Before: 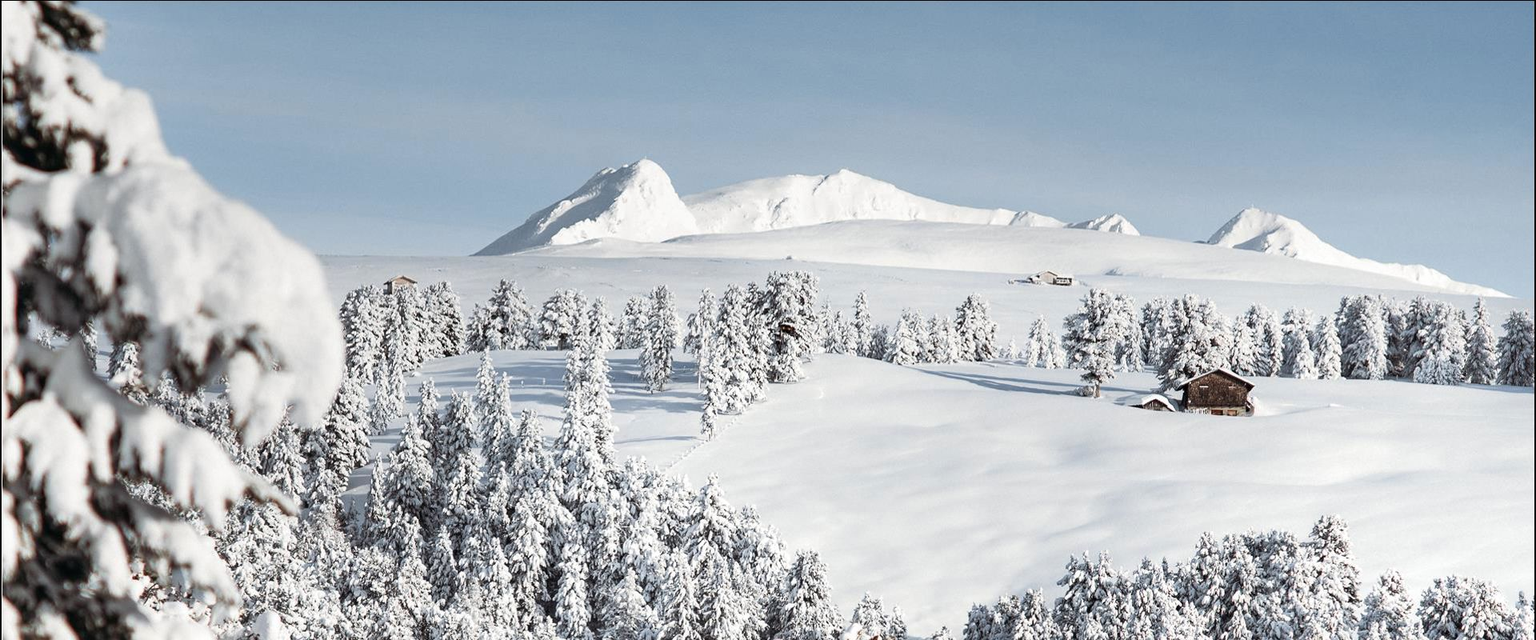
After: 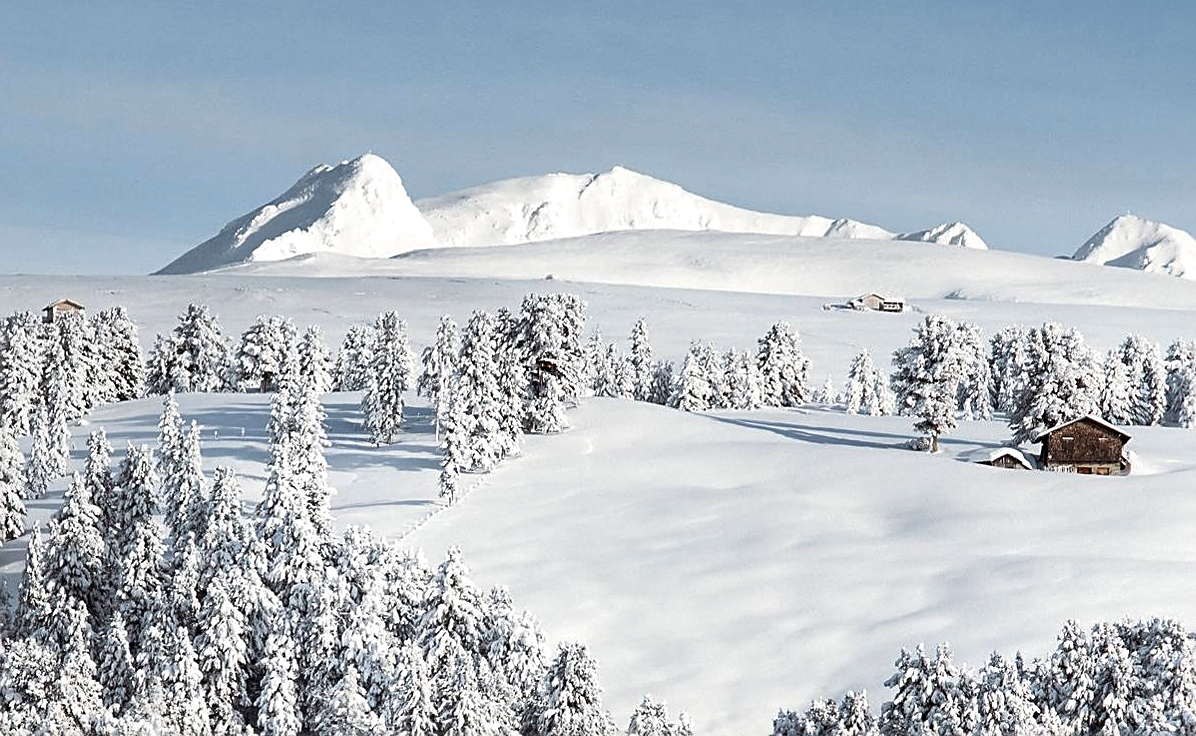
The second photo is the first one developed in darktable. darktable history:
sharpen: on, module defaults
crop and rotate: left 22.763%, top 5.647%, right 14.924%, bottom 2.343%
color balance rgb: perceptual saturation grading › global saturation 19.725%
local contrast: mode bilateral grid, contrast 21, coarseness 50, detail 132%, midtone range 0.2
